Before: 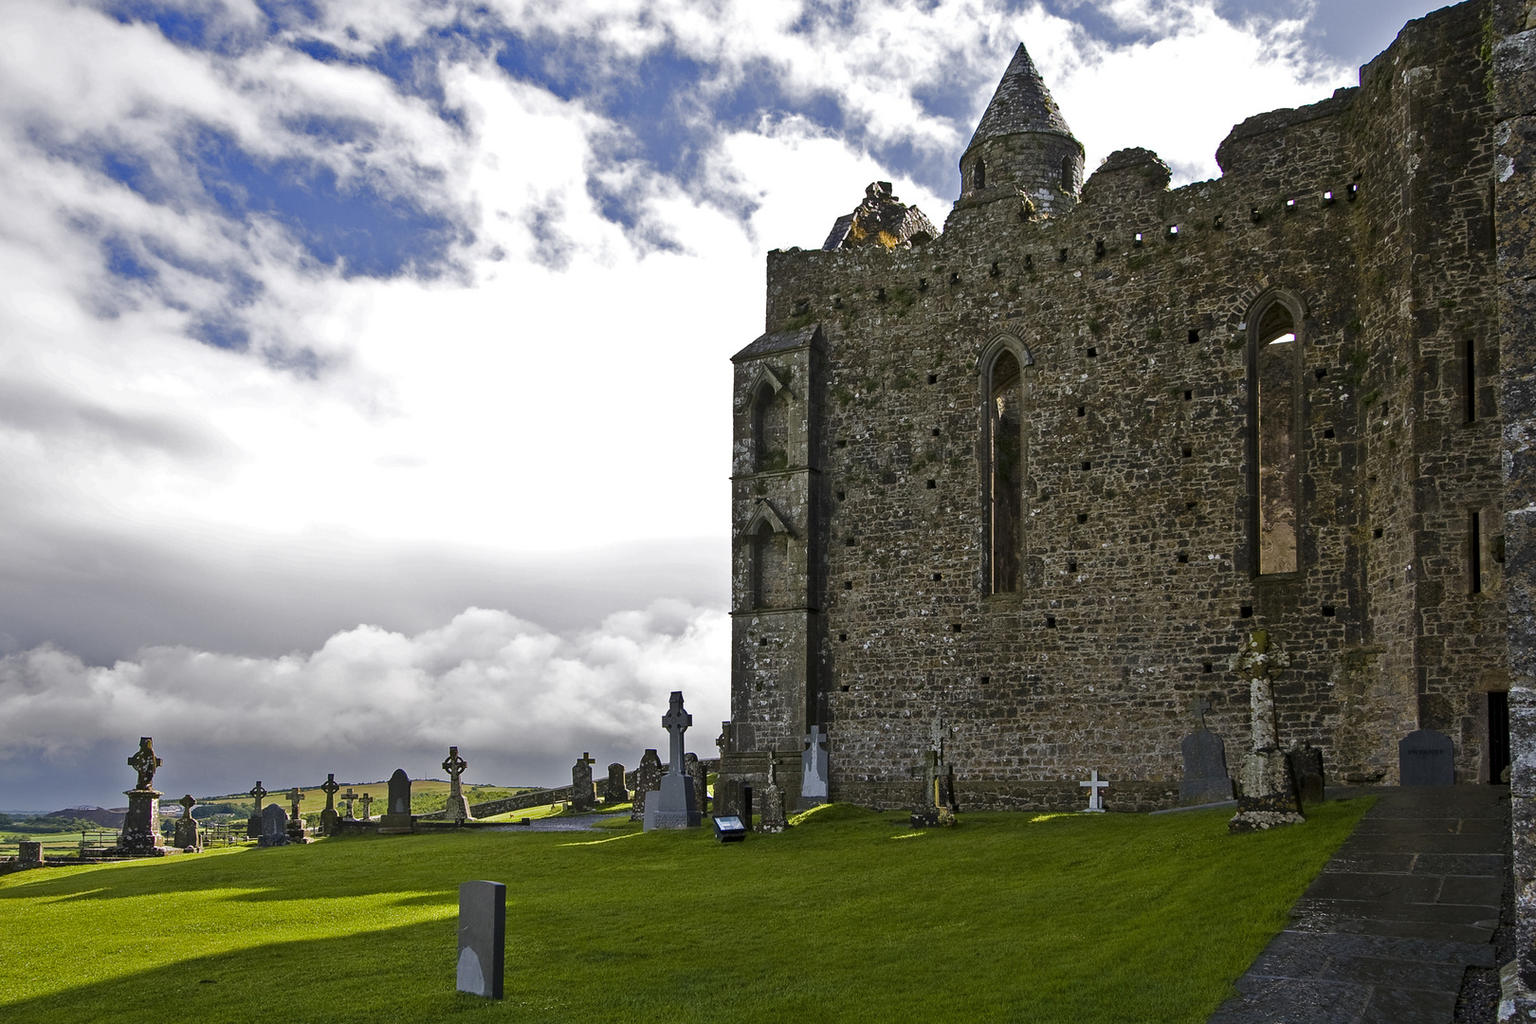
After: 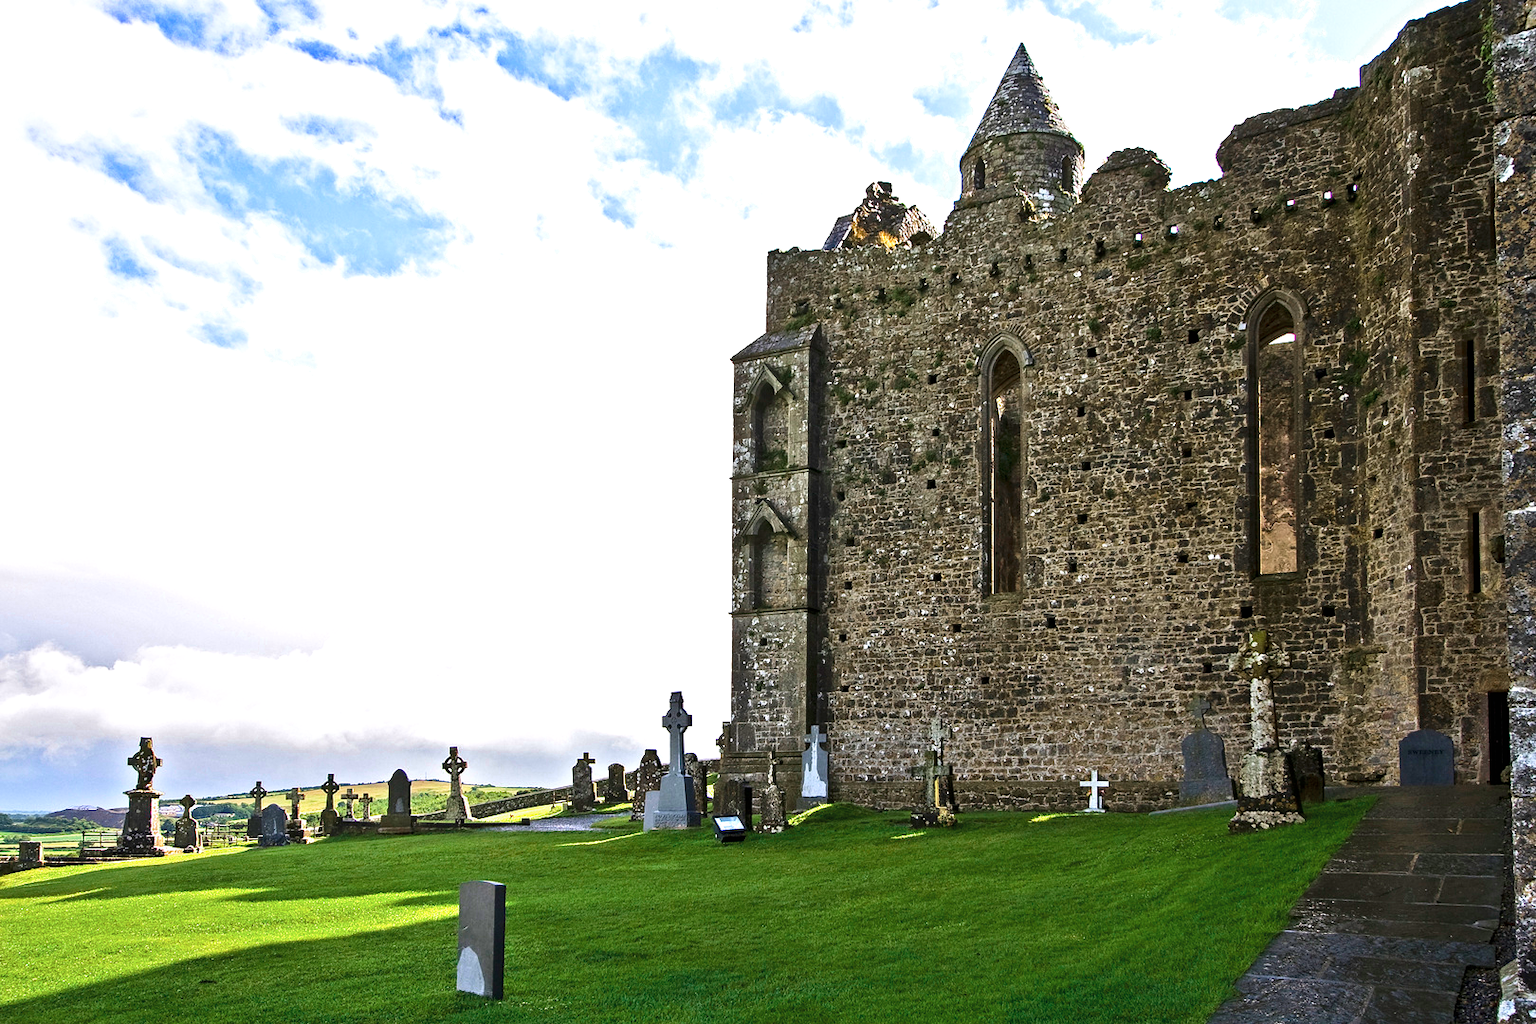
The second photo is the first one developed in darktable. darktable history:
color zones: curves: ch0 [(0, 0.5) (0.125, 0.4) (0.25, 0.5) (0.375, 0.4) (0.5, 0.4) (0.625, 0.6) (0.75, 0.6) (0.875, 0.5)]; ch1 [(0, 0.35) (0.125, 0.45) (0.25, 0.35) (0.375, 0.35) (0.5, 0.35) (0.625, 0.35) (0.75, 0.45) (0.875, 0.35)]; ch2 [(0, 0.6) (0.125, 0.5) (0.25, 0.5) (0.375, 0.6) (0.5, 0.6) (0.625, 0.5) (0.75, 0.5) (0.875, 0.5)]
contrast brightness saturation: contrast 0.13, brightness -0.05, saturation 0.16
exposure: black level correction 0, exposure 1 EV, compensate exposure bias true, compensate highlight preservation false
velvia: on, module defaults
